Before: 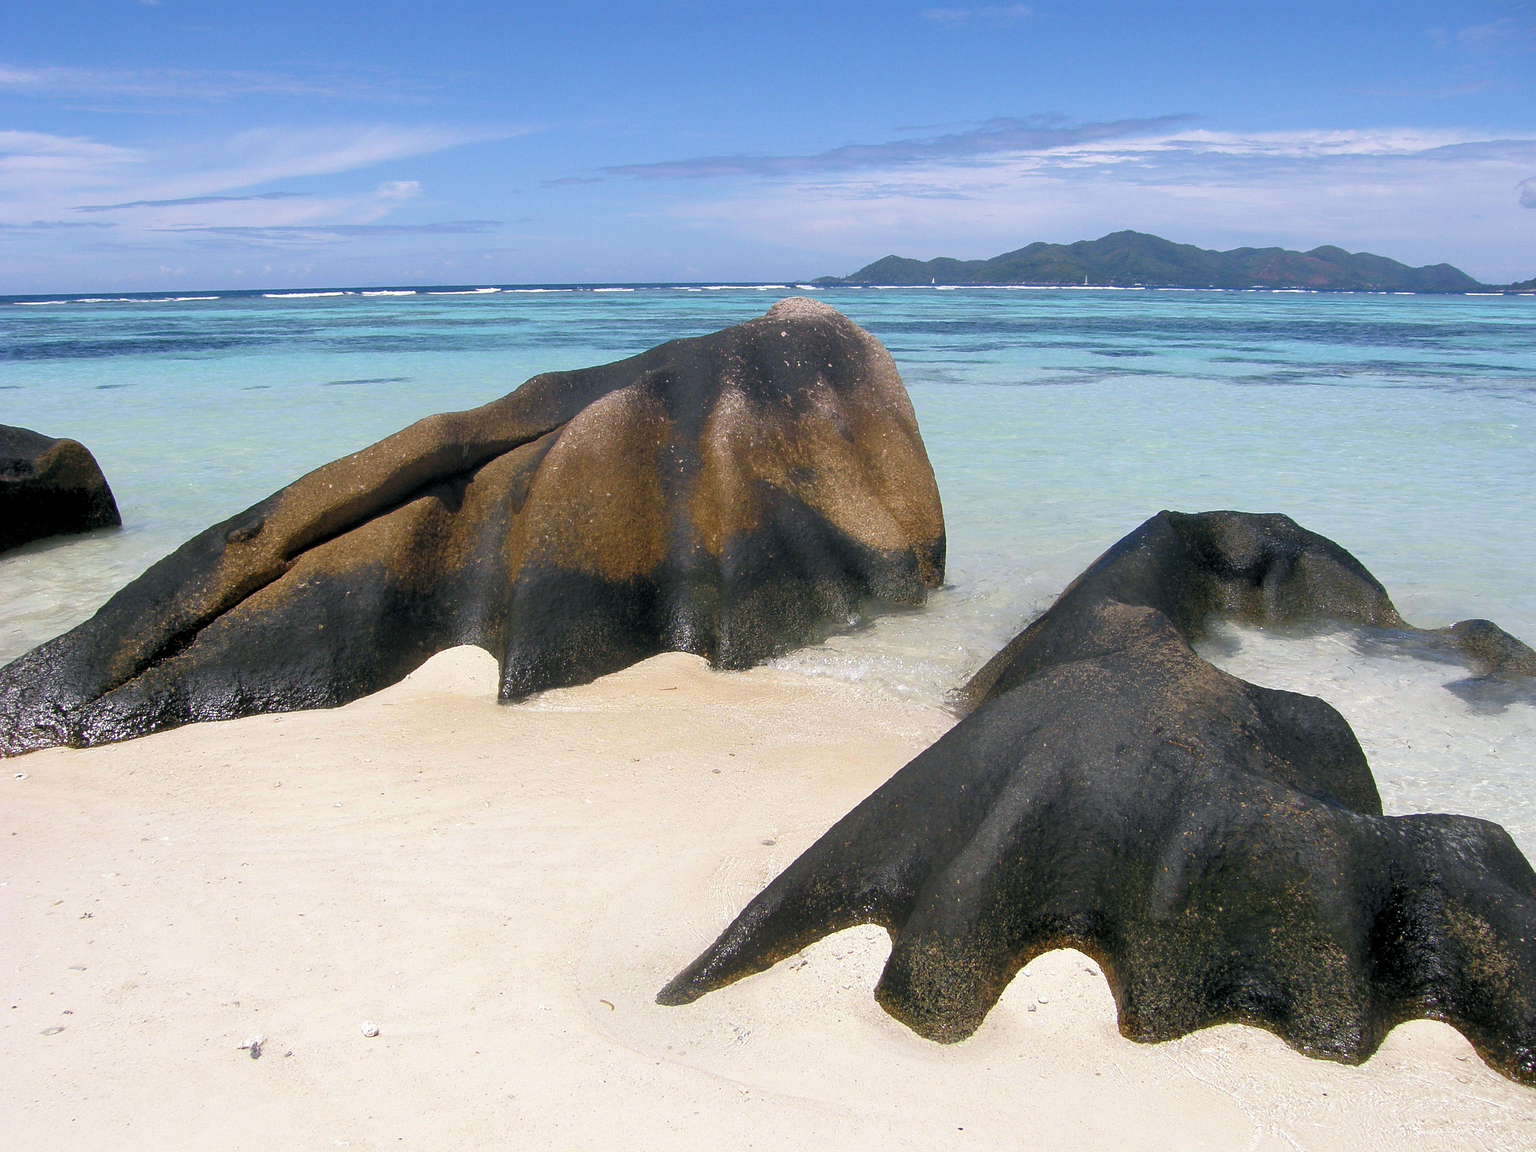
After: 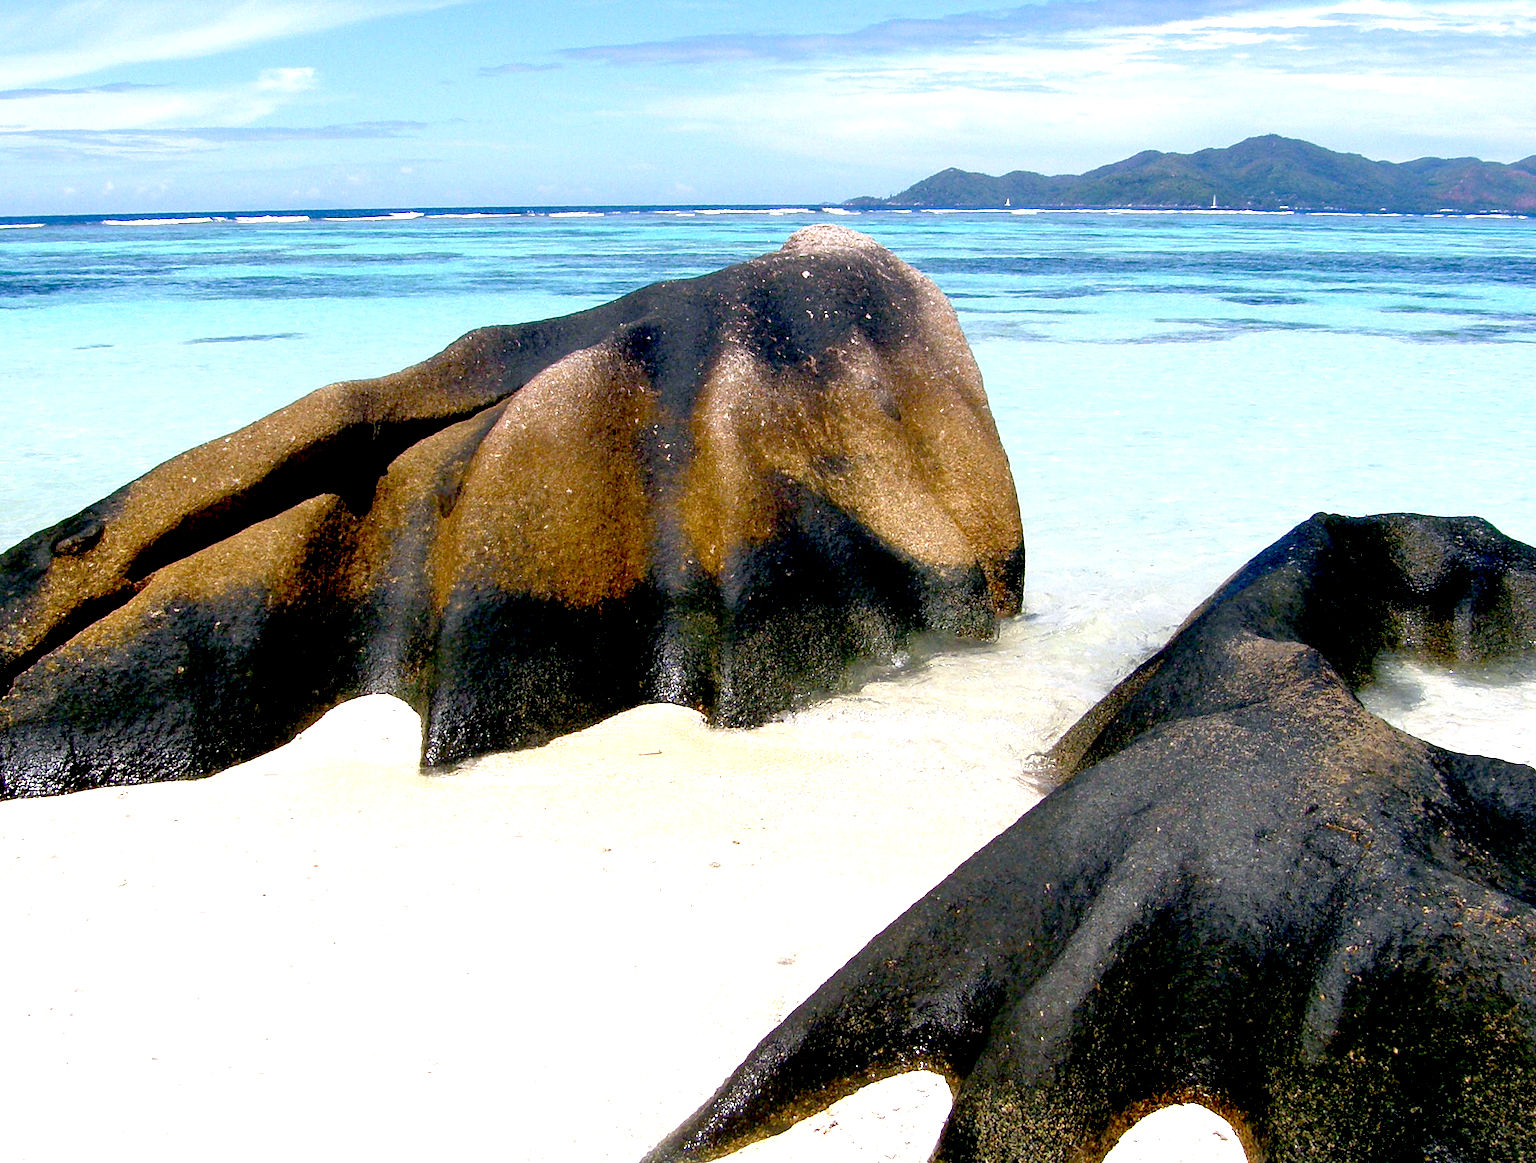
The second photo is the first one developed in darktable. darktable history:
exposure: black level correction 0.034, exposure 0.909 EV, compensate highlight preservation false
crop and rotate: left 12.202%, top 11.39%, right 13.712%, bottom 13.748%
